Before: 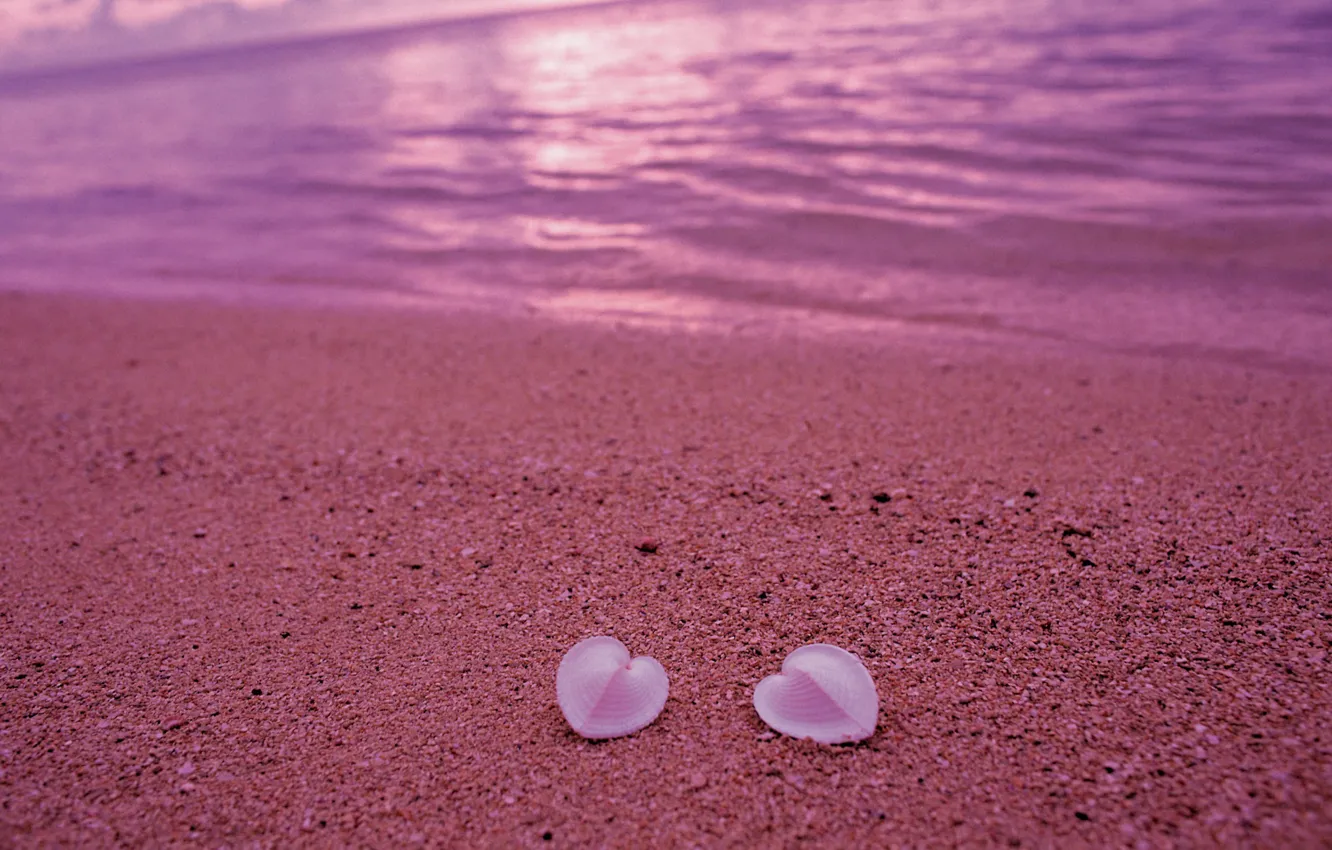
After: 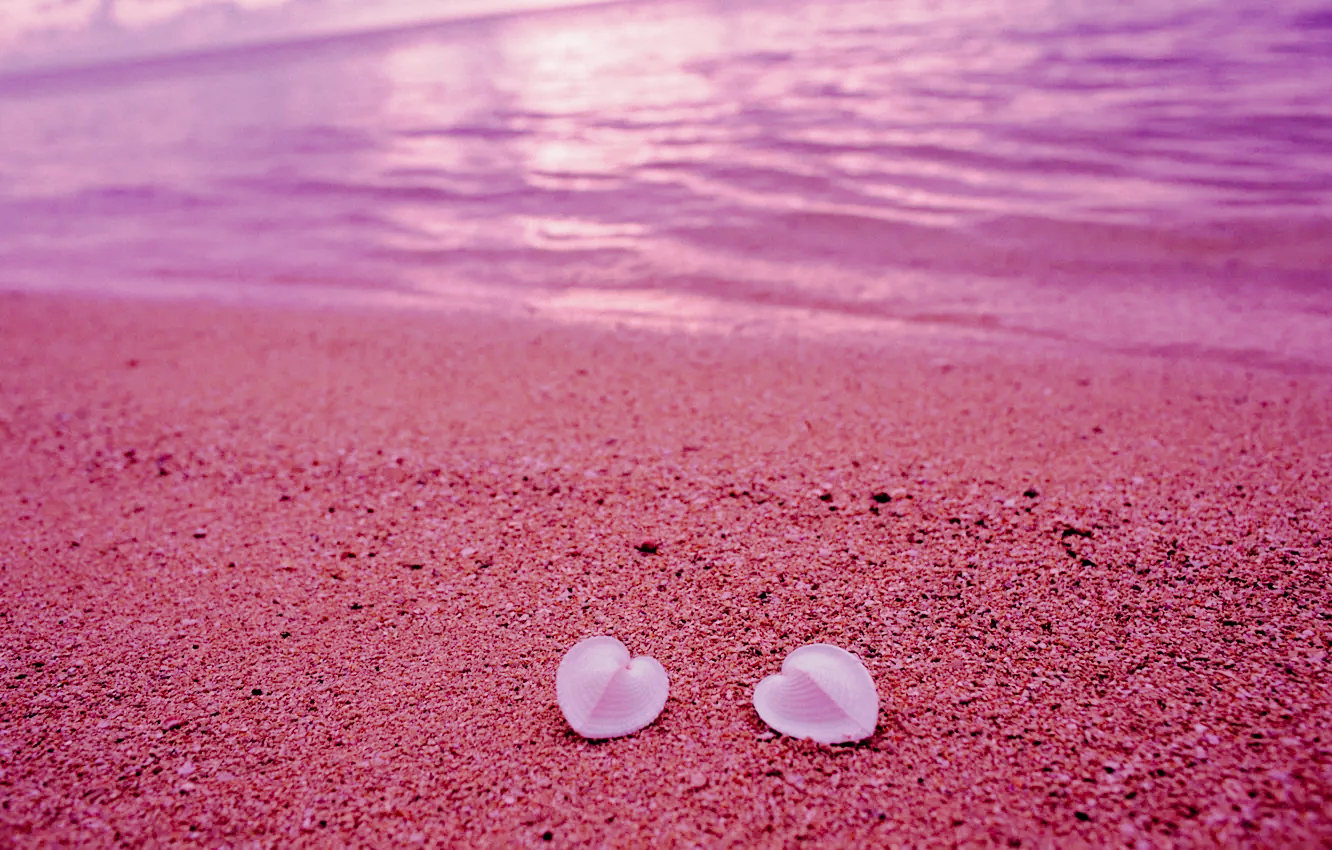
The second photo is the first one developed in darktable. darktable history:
tone curve: curves: ch0 [(0, 0) (0.003, 0.001) (0.011, 0.006) (0.025, 0.012) (0.044, 0.018) (0.069, 0.025) (0.1, 0.045) (0.136, 0.074) (0.177, 0.124) (0.224, 0.196) (0.277, 0.289) (0.335, 0.396) (0.399, 0.495) (0.468, 0.585) (0.543, 0.663) (0.623, 0.728) (0.709, 0.808) (0.801, 0.87) (0.898, 0.932) (1, 1)], preserve colors none
